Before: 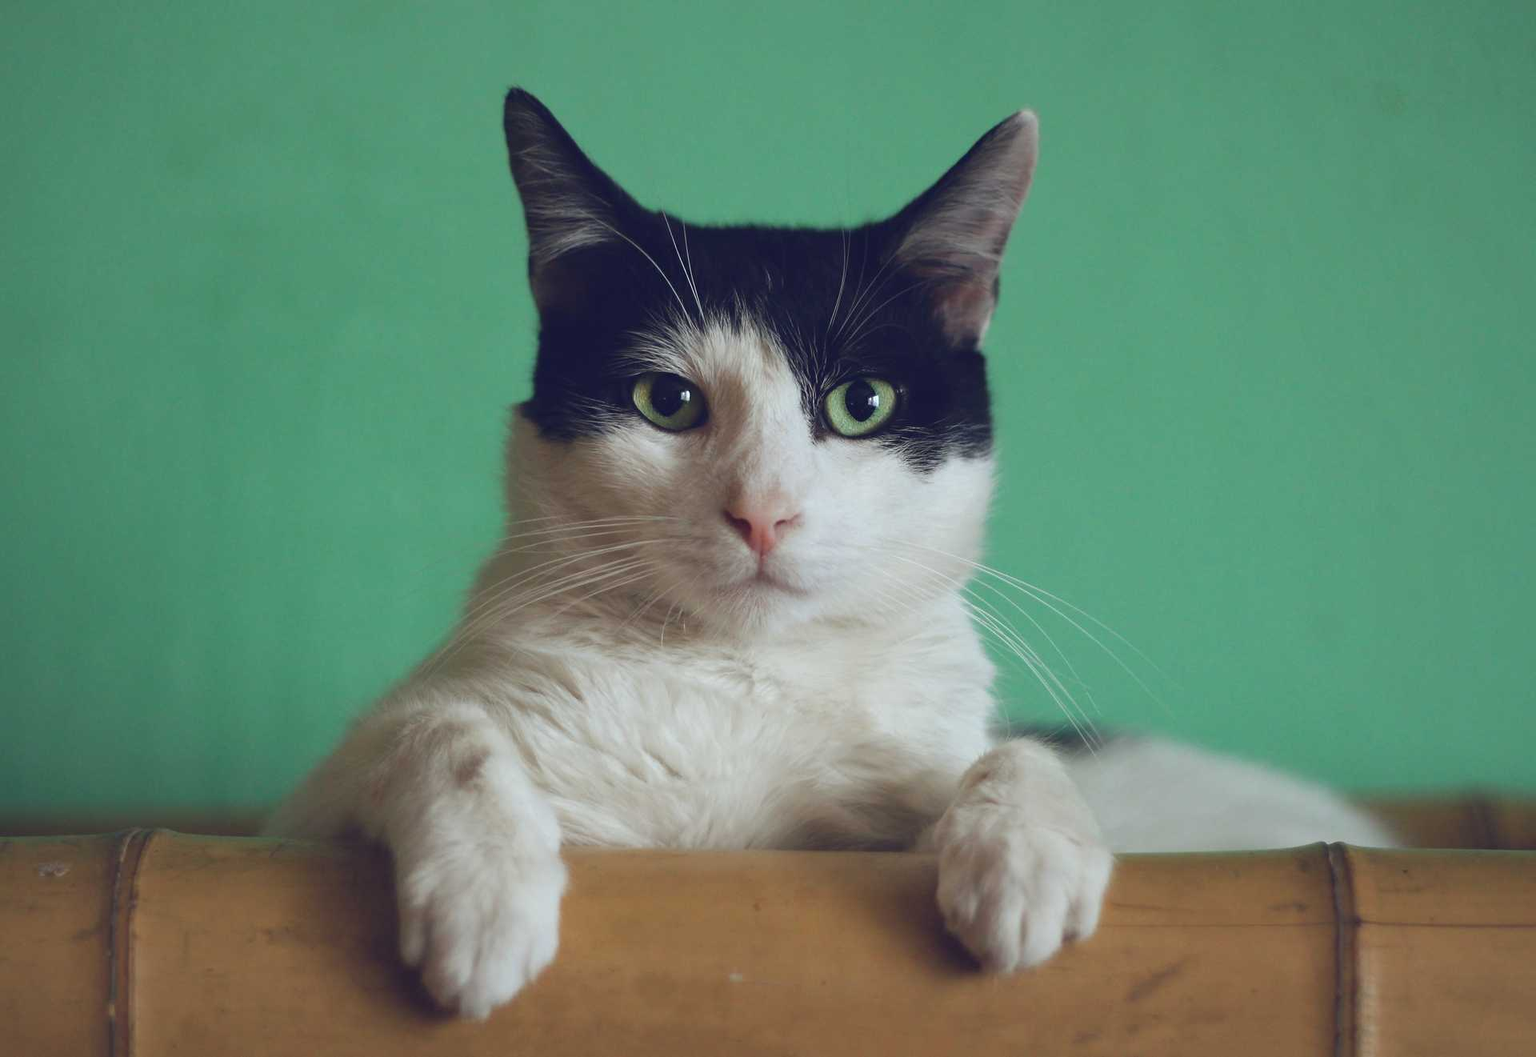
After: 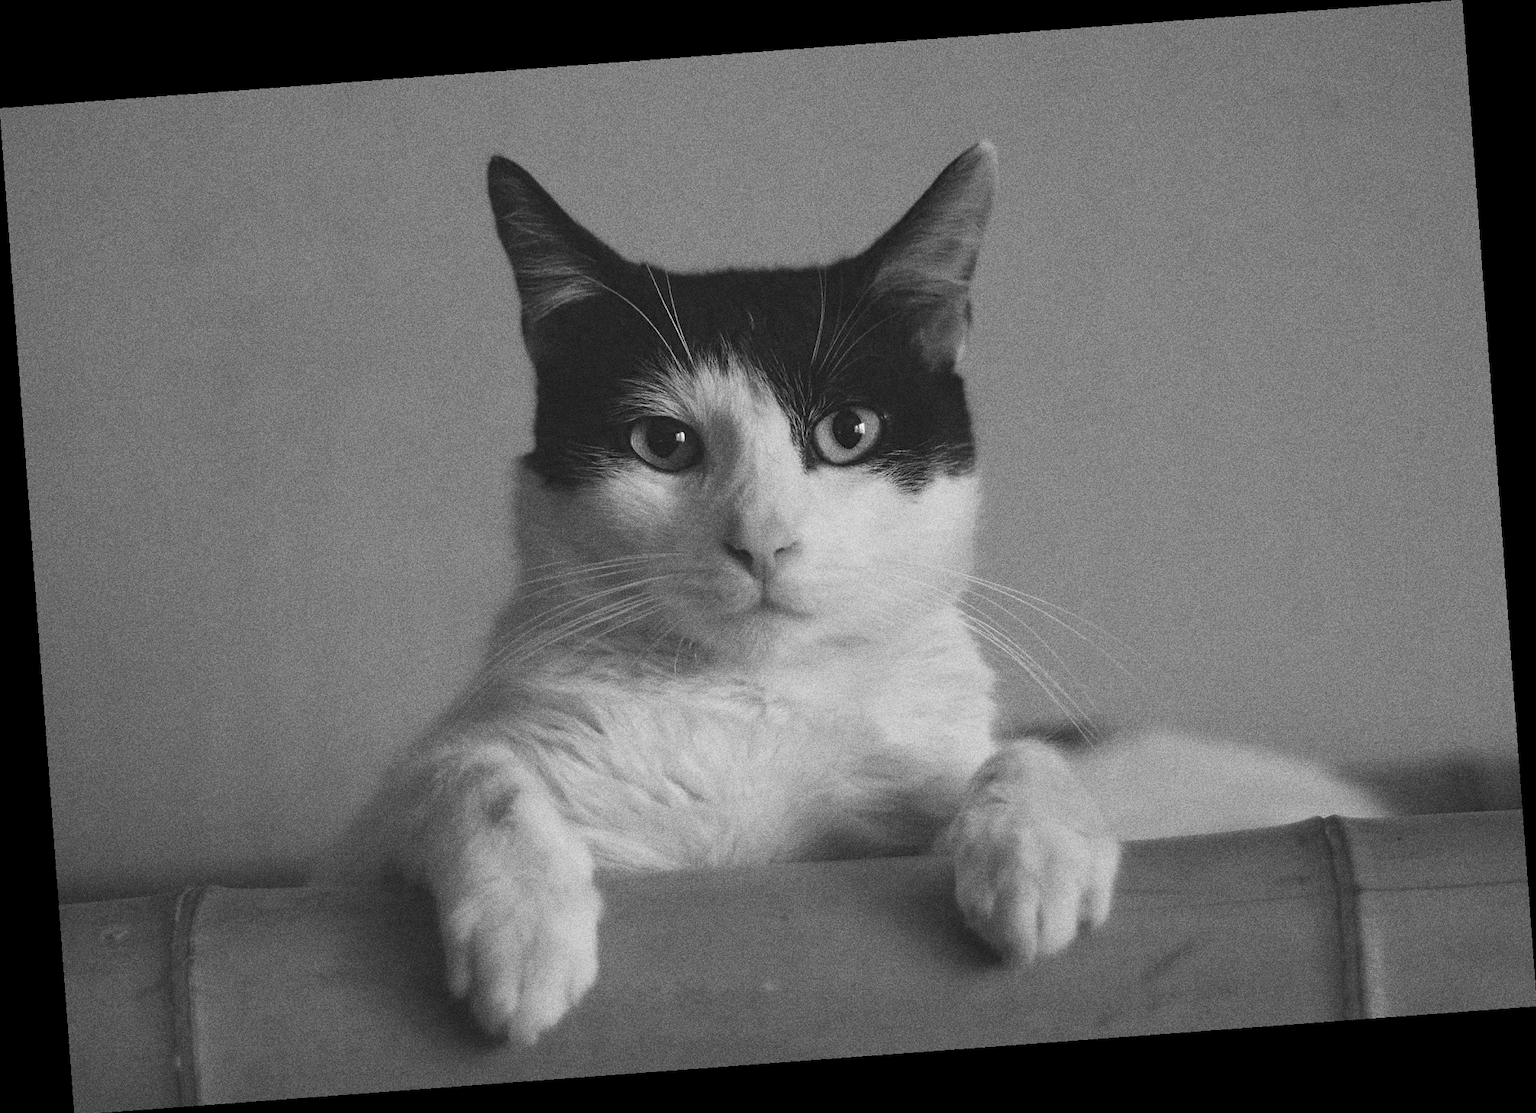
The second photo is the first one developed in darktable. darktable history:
rotate and perspective: rotation -4.25°, automatic cropping off
grain: strength 49.07%
color balance rgb: perceptual saturation grading › global saturation 20%, perceptual saturation grading › highlights -25%, perceptual saturation grading › shadows 25%
color calibration: output gray [0.18, 0.41, 0.41, 0], gray › normalize channels true, illuminant same as pipeline (D50), adaptation XYZ, x 0.346, y 0.359, gamut compression 0
